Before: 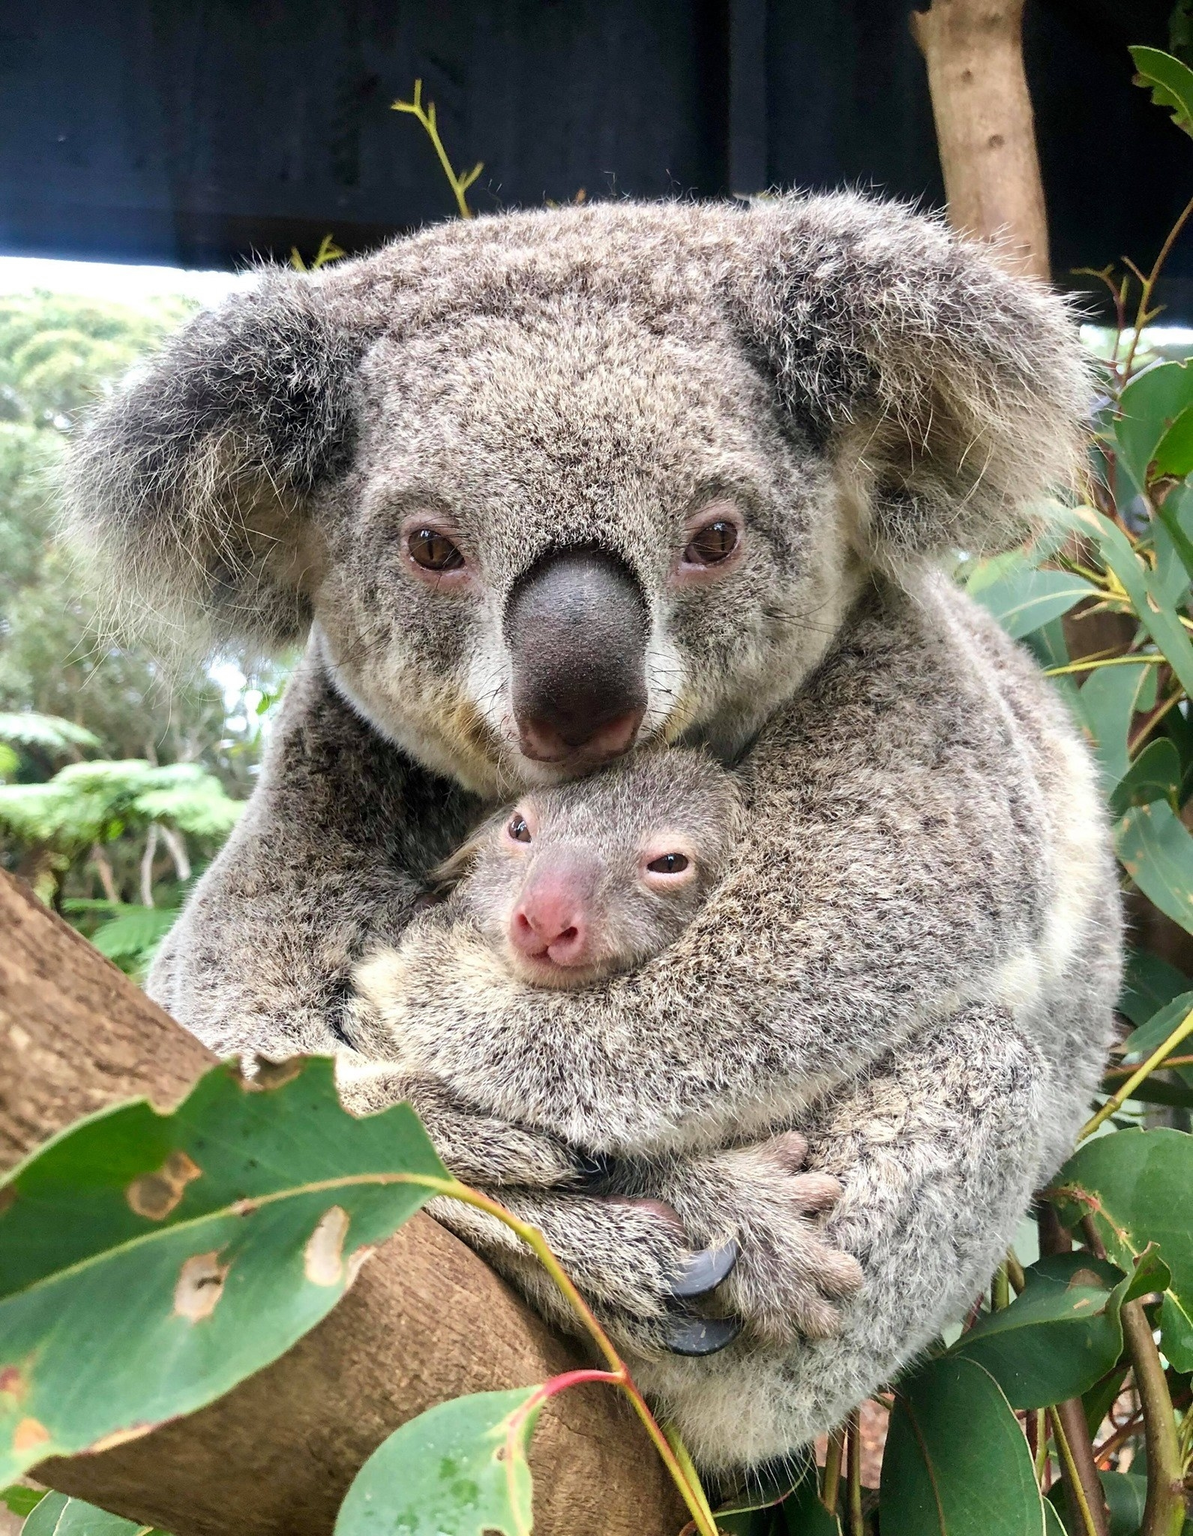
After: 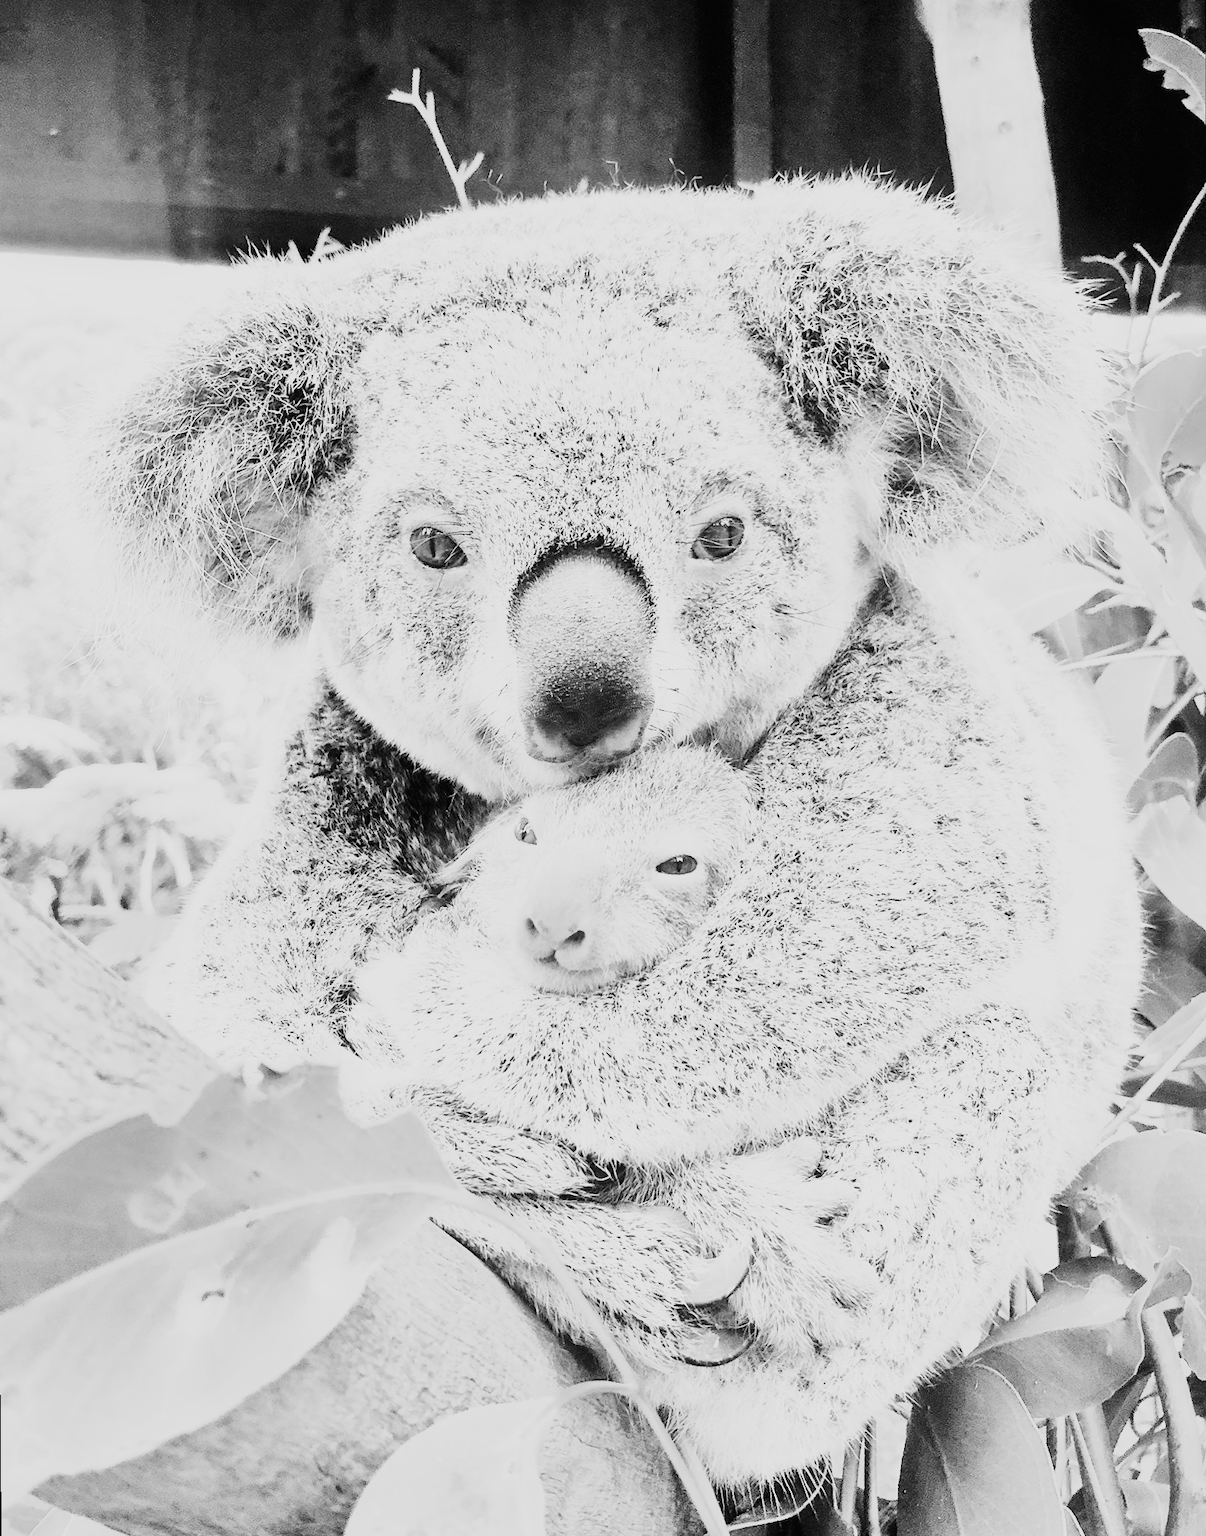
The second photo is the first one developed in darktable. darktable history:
filmic rgb: black relative exposure -6.98 EV, white relative exposure 5.63 EV, hardness 2.86
monochrome: on, module defaults
rotate and perspective: rotation -0.45°, automatic cropping original format, crop left 0.008, crop right 0.992, crop top 0.012, crop bottom 0.988
contrast brightness saturation: contrast 0.28
rgb curve: curves: ch0 [(0, 0) (0.21, 0.15) (0.24, 0.21) (0.5, 0.75) (0.75, 0.96) (0.89, 0.99) (1, 1)]; ch1 [(0, 0.02) (0.21, 0.13) (0.25, 0.2) (0.5, 0.67) (0.75, 0.9) (0.89, 0.97) (1, 1)]; ch2 [(0, 0.02) (0.21, 0.13) (0.25, 0.2) (0.5, 0.67) (0.75, 0.9) (0.89, 0.97) (1, 1)], compensate middle gray true
color correction: highlights a* 1.59, highlights b* -1.7, saturation 2.48
exposure: black level correction -0.015, exposure -0.125 EV, compensate highlight preservation false
tone equalizer: -7 EV 0.15 EV, -6 EV 0.6 EV, -5 EV 1.15 EV, -4 EV 1.33 EV, -3 EV 1.15 EV, -2 EV 0.6 EV, -1 EV 0.15 EV, mask exposure compensation -0.5 EV
